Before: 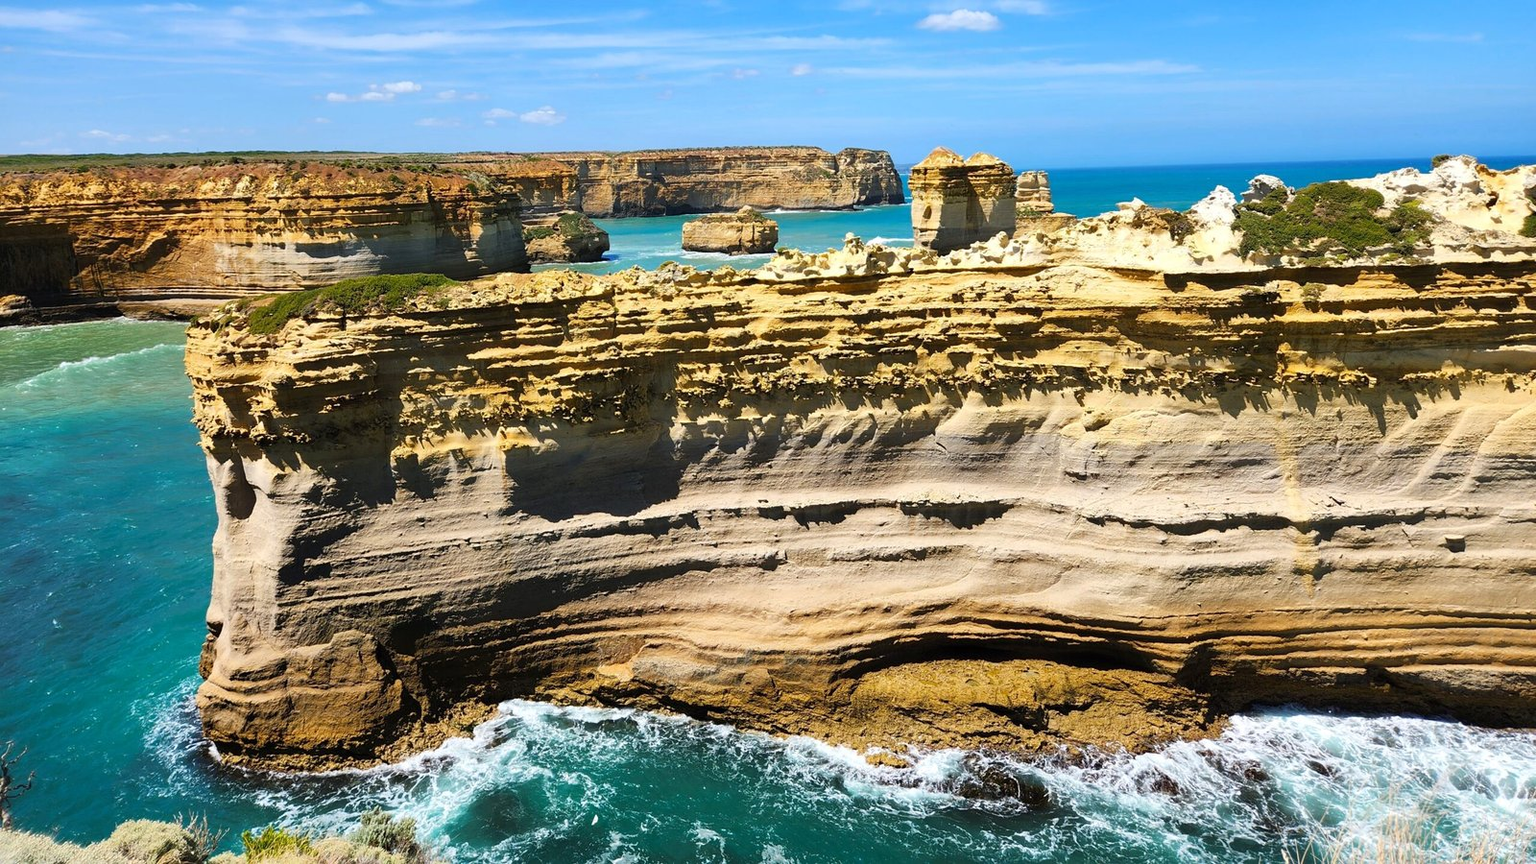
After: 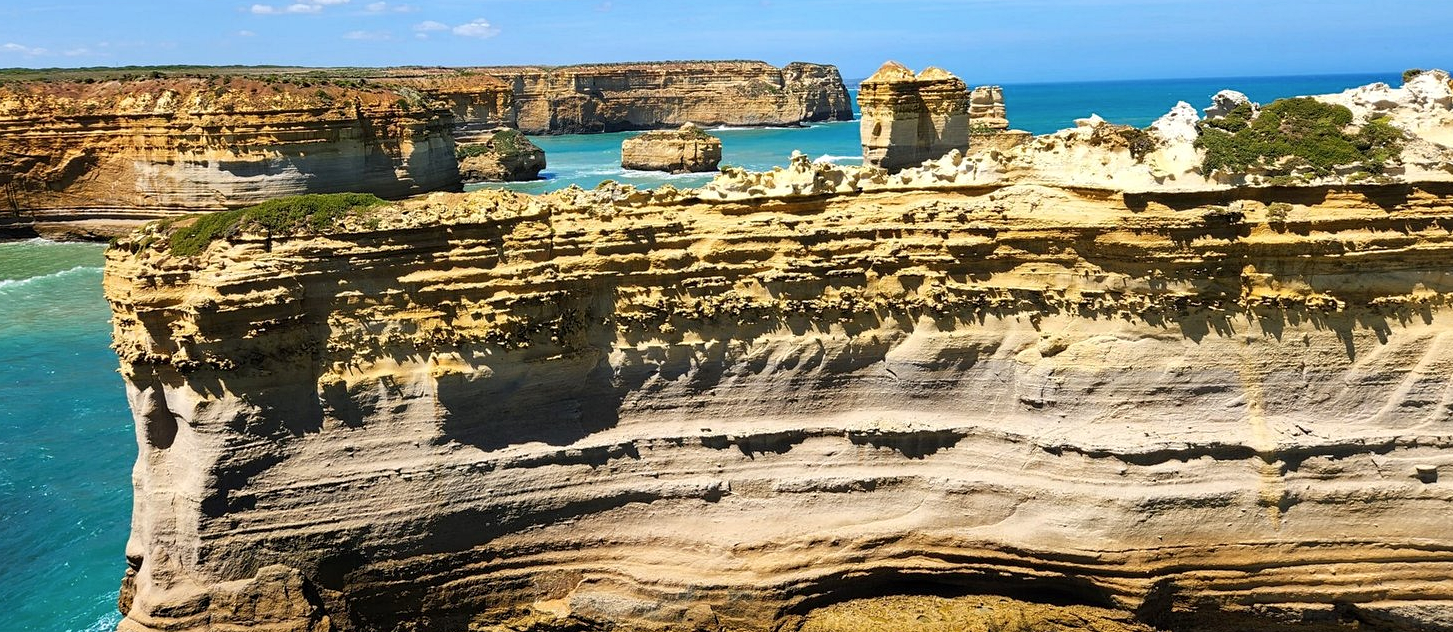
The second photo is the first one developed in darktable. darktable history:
crop: left 5.596%, top 10.314%, right 3.534%, bottom 19.395%
color balance rgb: linear chroma grading › shadows -3%, linear chroma grading › highlights -4%
contrast equalizer: y [[0.5, 0.5, 0.5, 0.512, 0.552, 0.62], [0.5 ×6], [0.5 ×4, 0.504, 0.553], [0 ×6], [0 ×6]]
